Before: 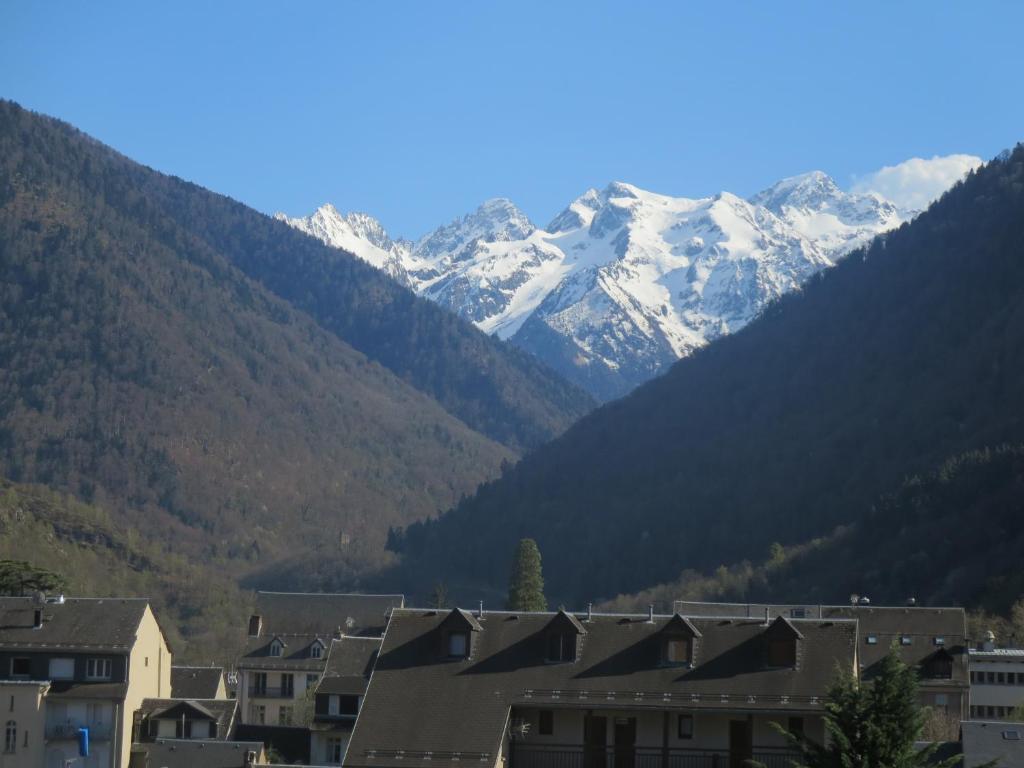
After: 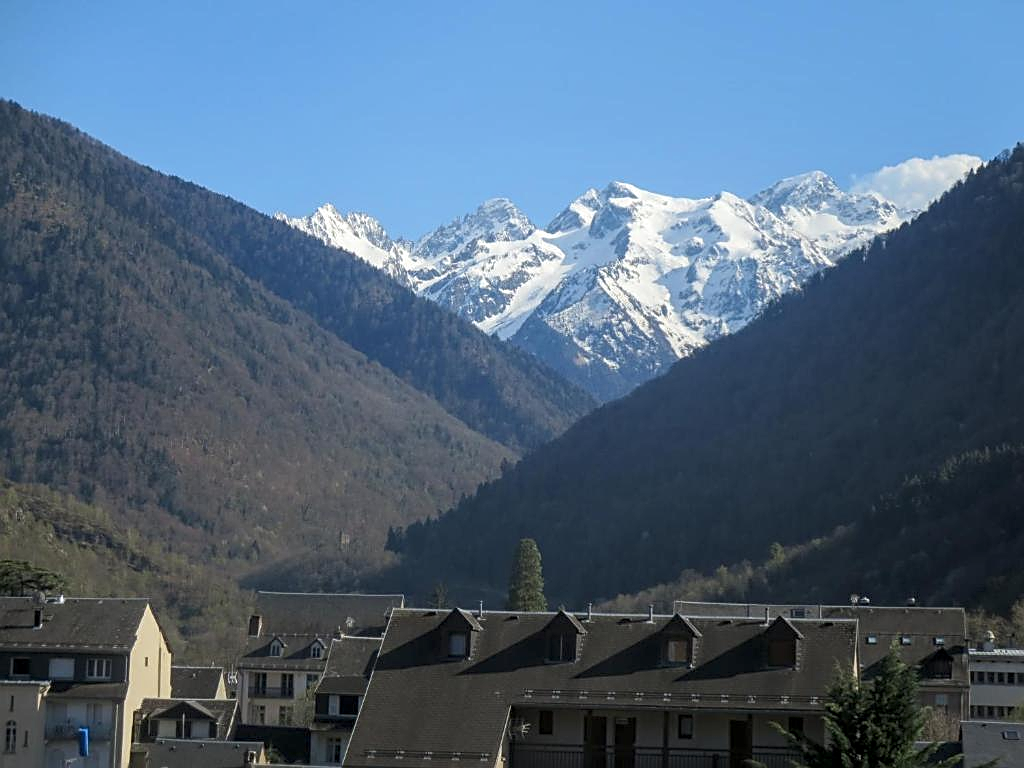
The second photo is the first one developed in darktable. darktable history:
sharpen: amount 0.57
local contrast: detail 130%
